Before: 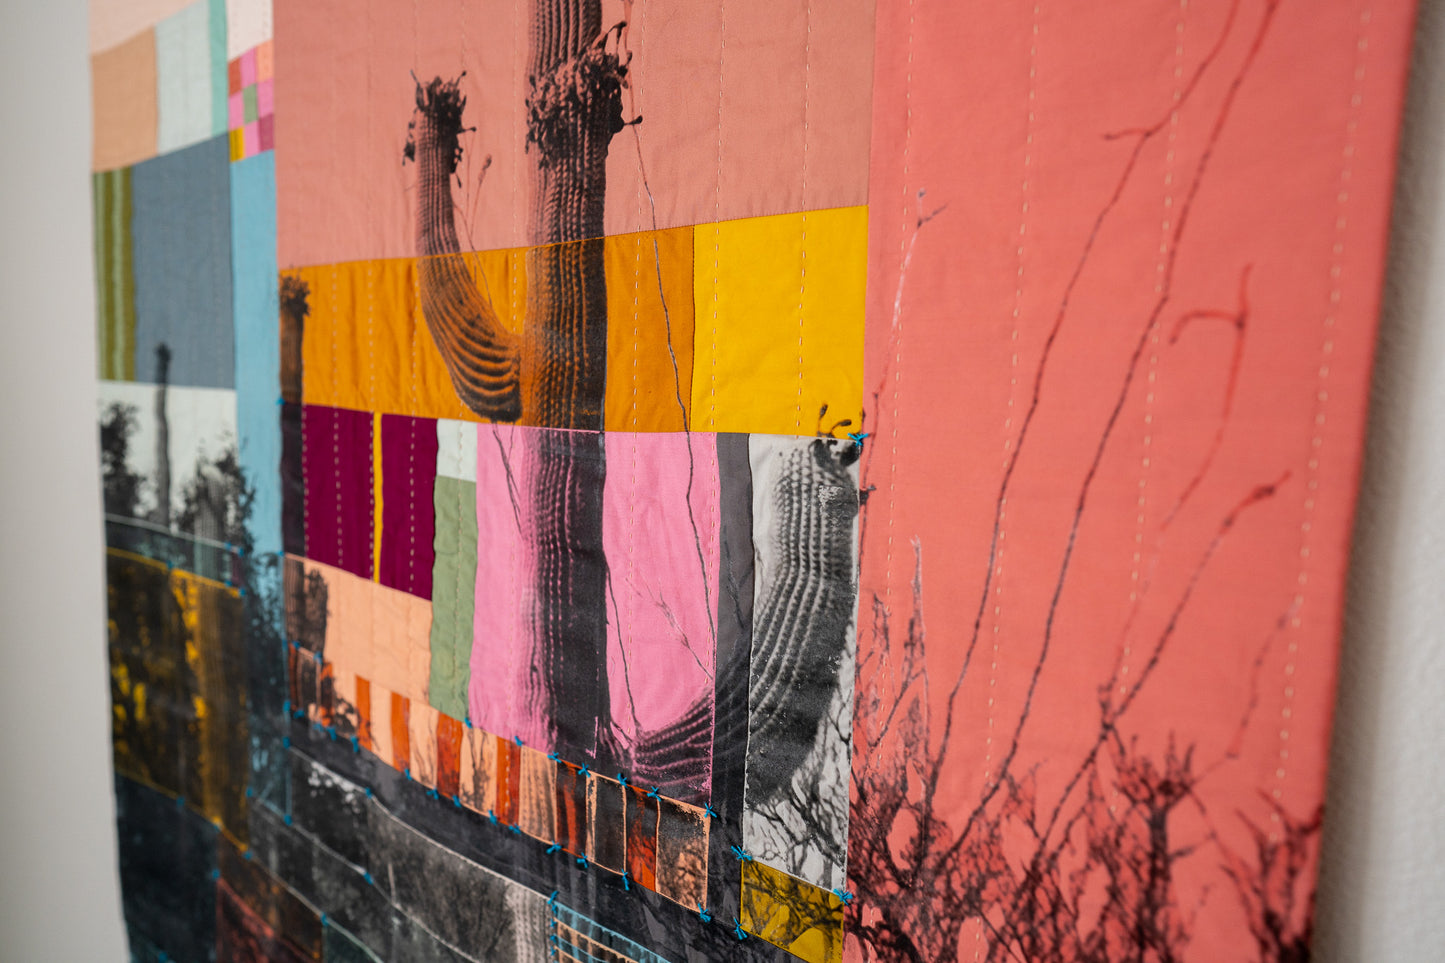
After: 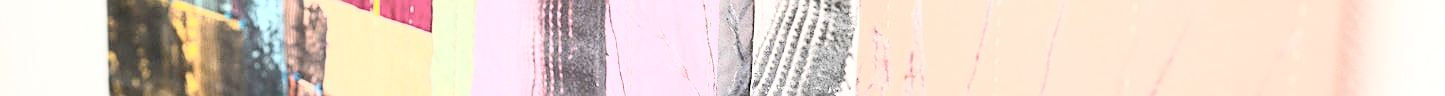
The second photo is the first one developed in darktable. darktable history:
shadows and highlights: shadows -23.08, highlights 46.15, soften with gaussian
velvia: on, module defaults
crop and rotate: top 59.084%, bottom 30.916%
sharpen: on, module defaults
contrast brightness saturation: contrast 0.43, brightness 0.56, saturation -0.19
exposure: black level correction 0, exposure 1 EV, compensate highlight preservation false
white balance: red 1, blue 1
